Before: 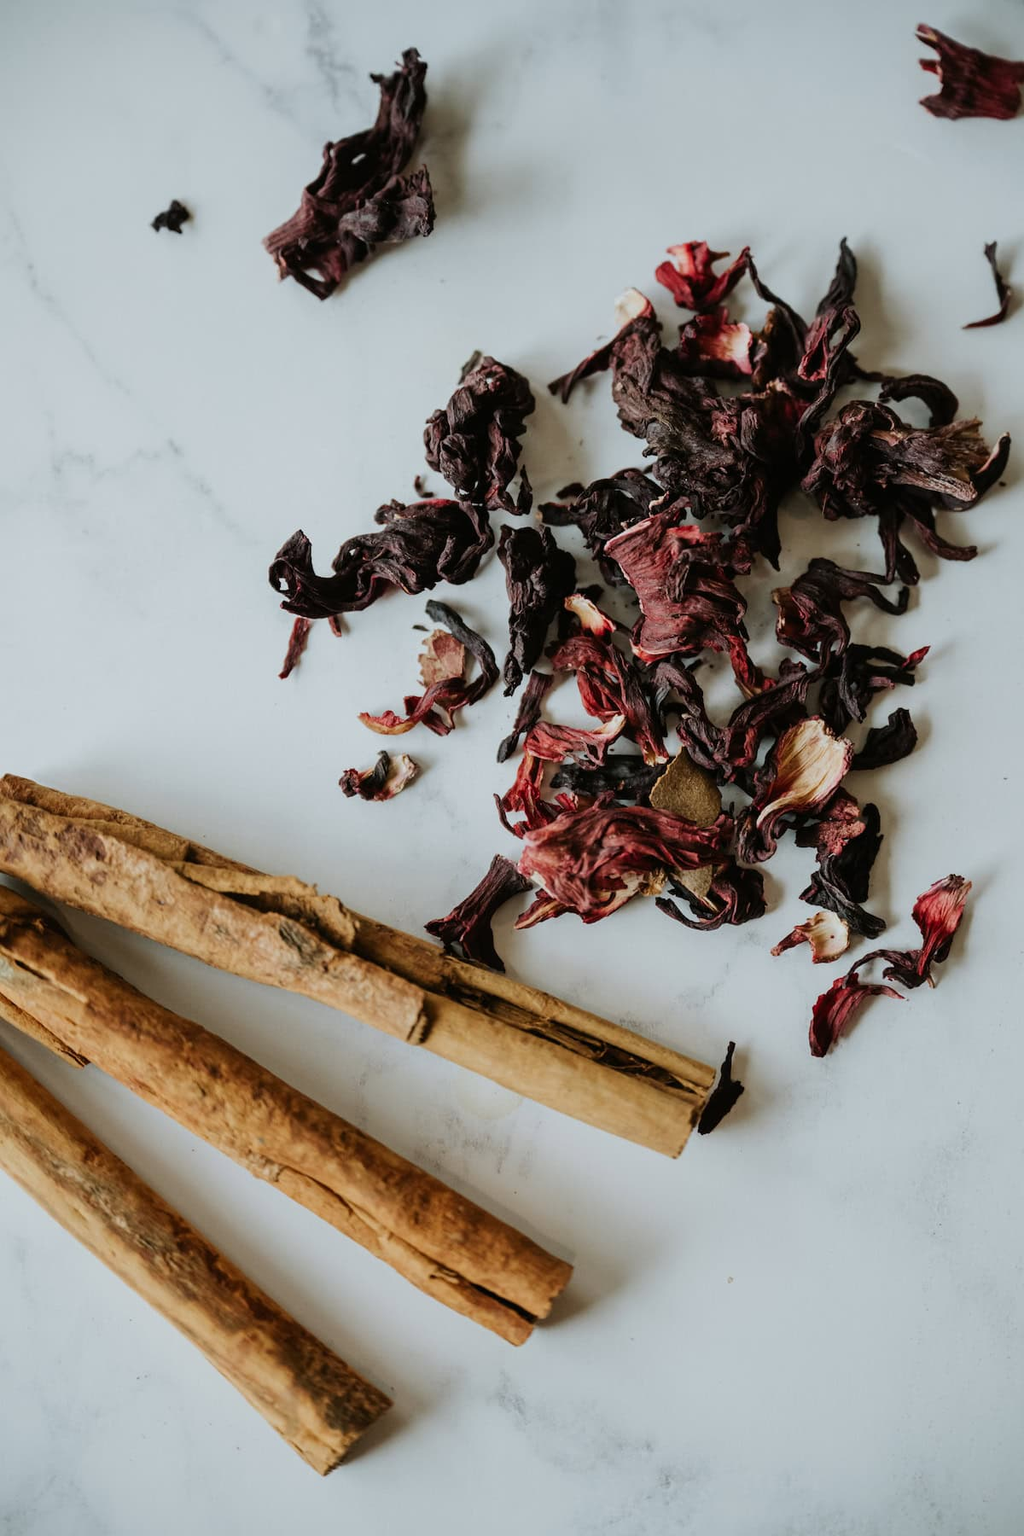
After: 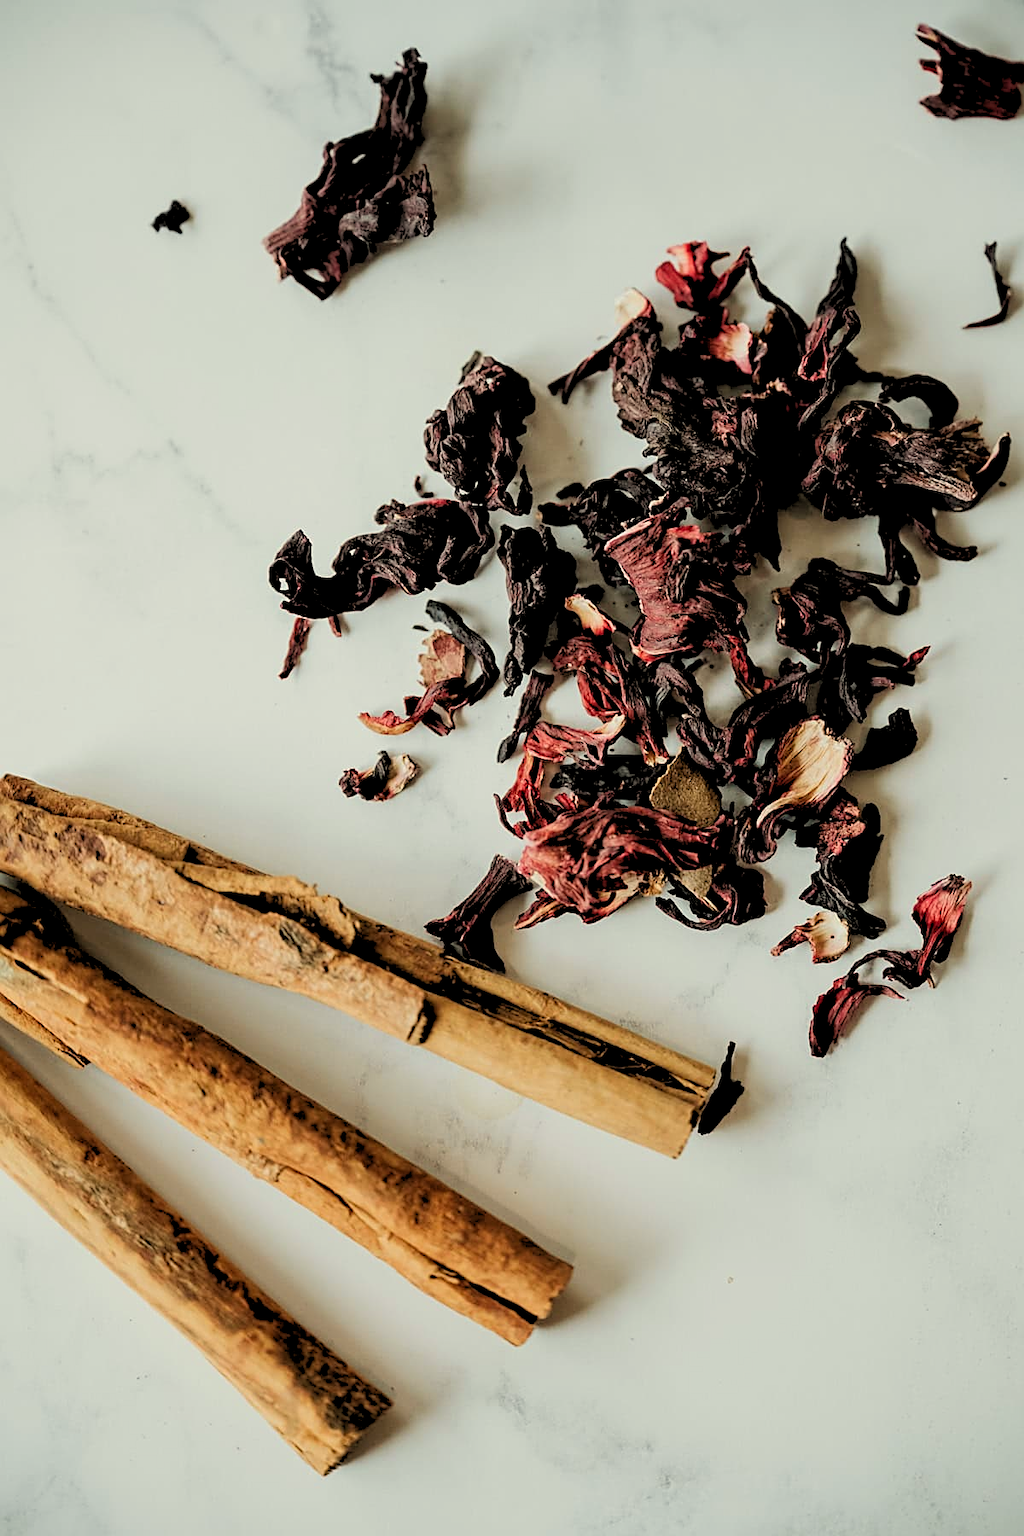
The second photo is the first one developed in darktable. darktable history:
tone equalizer: -8 EV -0.417 EV, -7 EV -0.389 EV, -6 EV -0.333 EV, -5 EV -0.222 EV, -3 EV 0.222 EV, -2 EV 0.333 EV, -1 EV 0.389 EV, +0 EV 0.417 EV, edges refinement/feathering 500, mask exposure compensation -1.57 EV, preserve details no
white balance: red 1.029, blue 0.92
sharpen: on, module defaults
rgb levels: preserve colors sum RGB, levels [[0.038, 0.433, 0.934], [0, 0.5, 1], [0, 0.5, 1]]
